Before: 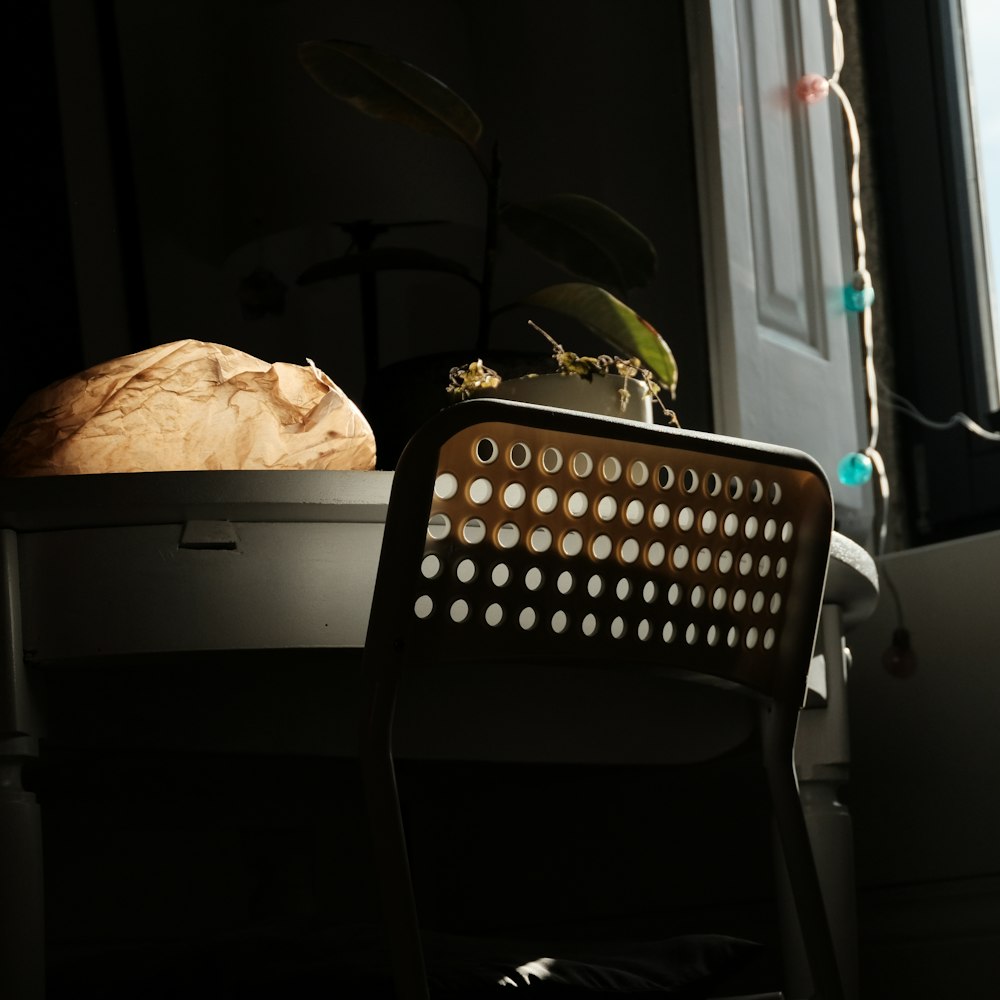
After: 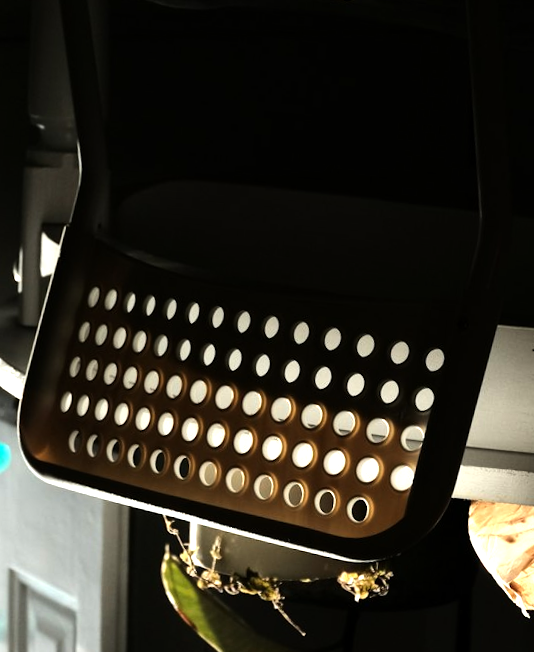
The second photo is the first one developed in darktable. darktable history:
orientation "rotate by 180 degrees": orientation rotate 180°
rotate and perspective: rotation 5.12°, automatic cropping off
tone equalizer "contrast tone curve: medium": -8 EV -0.75 EV, -7 EV -0.7 EV, -6 EV -0.6 EV, -5 EV -0.4 EV, -3 EV 0.4 EV, -2 EV 0.6 EV, -1 EV 0.7 EV, +0 EV 0.75 EV, edges refinement/feathering 500, mask exposure compensation -1.57 EV, preserve details no
exposure: exposure 0.485 EV
crop: left 17.835%, top 7.675%, right 32.881%, bottom 32.213%
